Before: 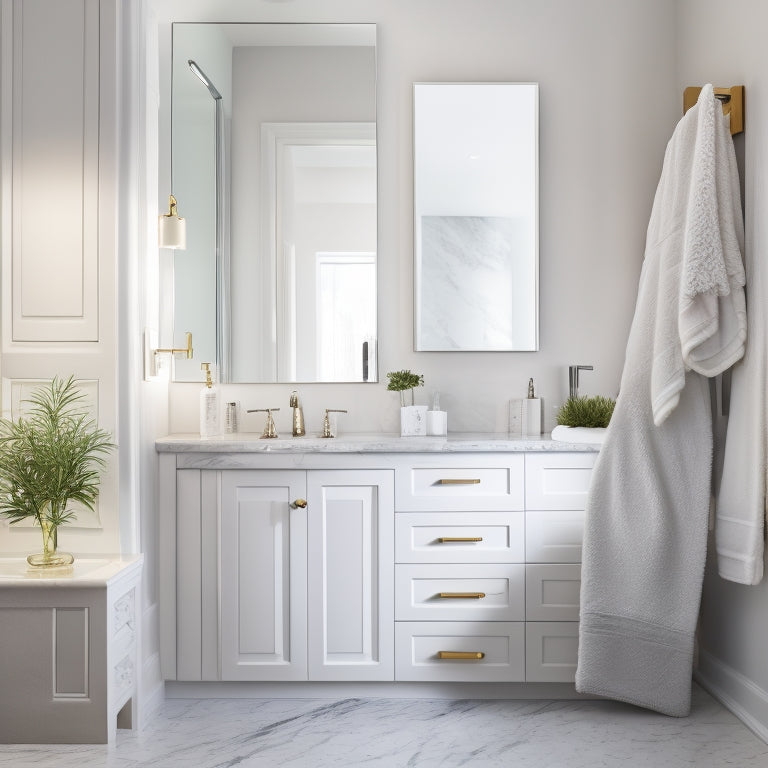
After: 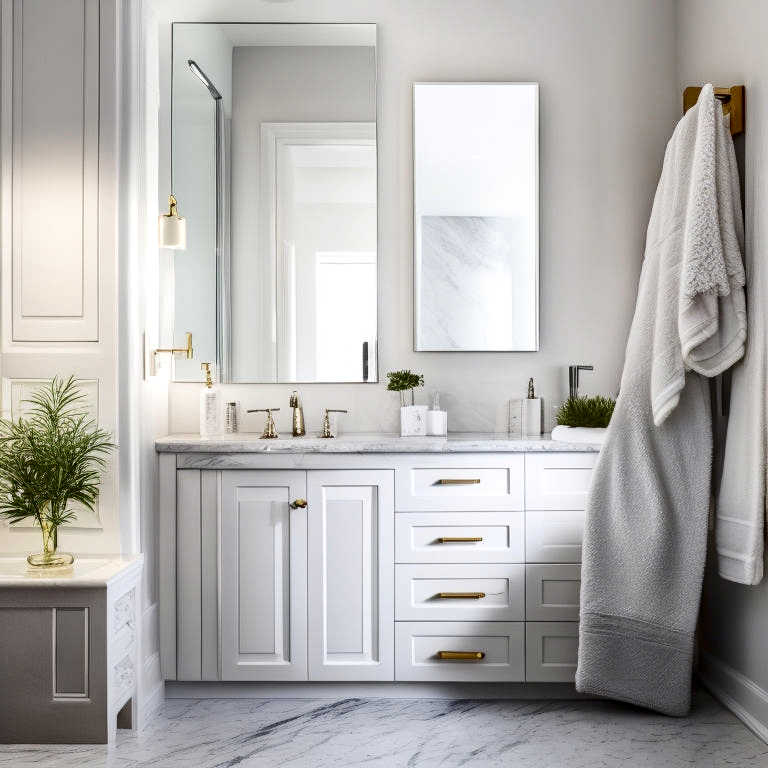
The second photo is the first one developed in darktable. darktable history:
local contrast: on, module defaults
contrast brightness saturation: contrast 0.244, brightness -0.242, saturation 0.146
